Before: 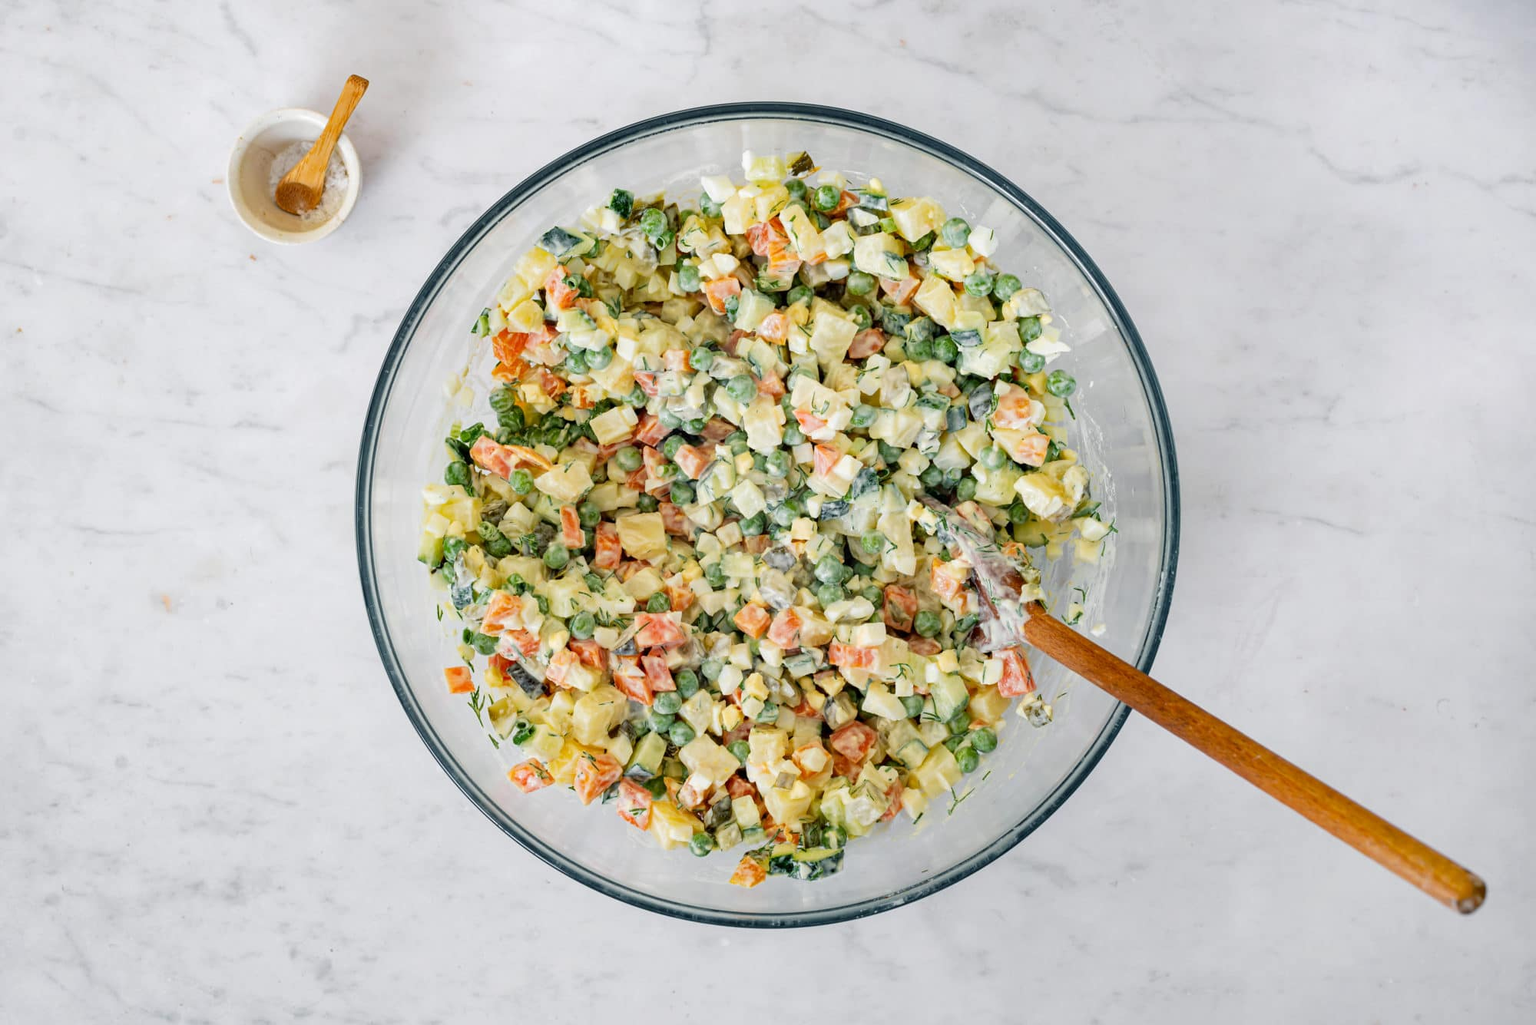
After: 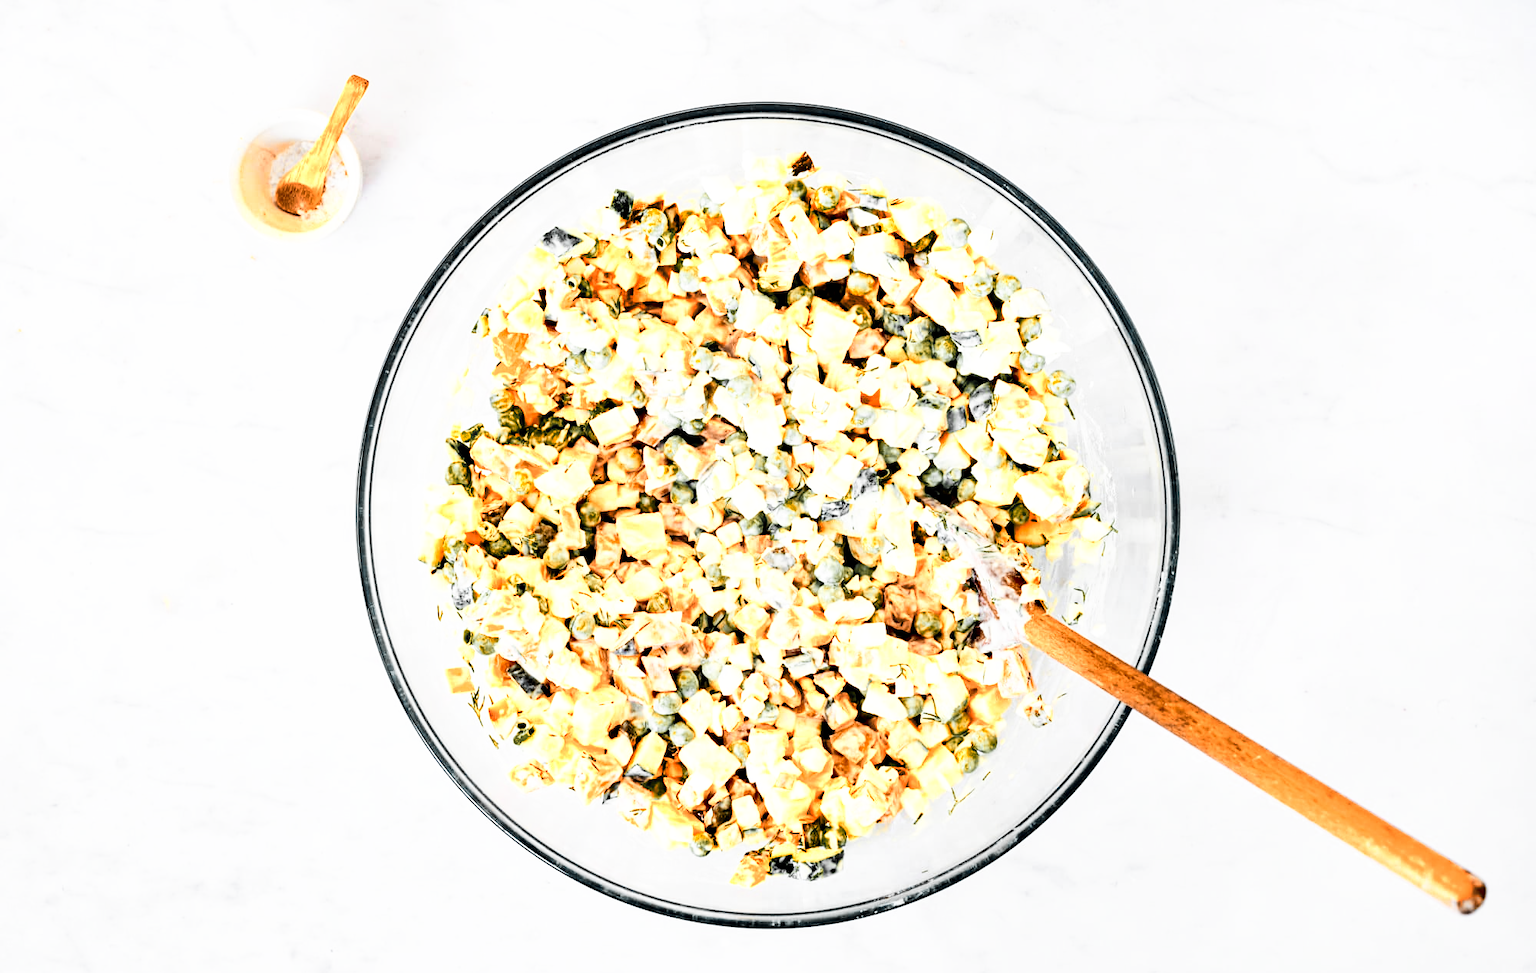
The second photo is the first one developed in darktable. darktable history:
contrast equalizer: y [[0.531, 0.548, 0.559, 0.557, 0.544, 0.527], [0.5 ×6], [0.5 ×6], [0 ×6], [0 ×6]]
color zones: curves: ch0 [(0.009, 0.528) (0.136, 0.6) (0.255, 0.586) (0.39, 0.528) (0.522, 0.584) (0.686, 0.736) (0.849, 0.561)]; ch1 [(0.045, 0.781) (0.14, 0.416) (0.257, 0.695) (0.442, 0.032) (0.738, 0.338) (0.818, 0.632) (0.891, 0.741) (1, 0.704)]; ch2 [(0, 0.667) (0.141, 0.52) (0.26, 0.37) (0.474, 0.432) (0.743, 0.286)]
crop and rotate: top 0.003%, bottom 5.075%
base curve: curves: ch0 [(0, 0) (0.007, 0.004) (0.027, 0.03) (0.046, 0.07) (0.207, 0.54) (0.442, 0.872) (0.673, 0.972) (1, 1)], preserve colors none
